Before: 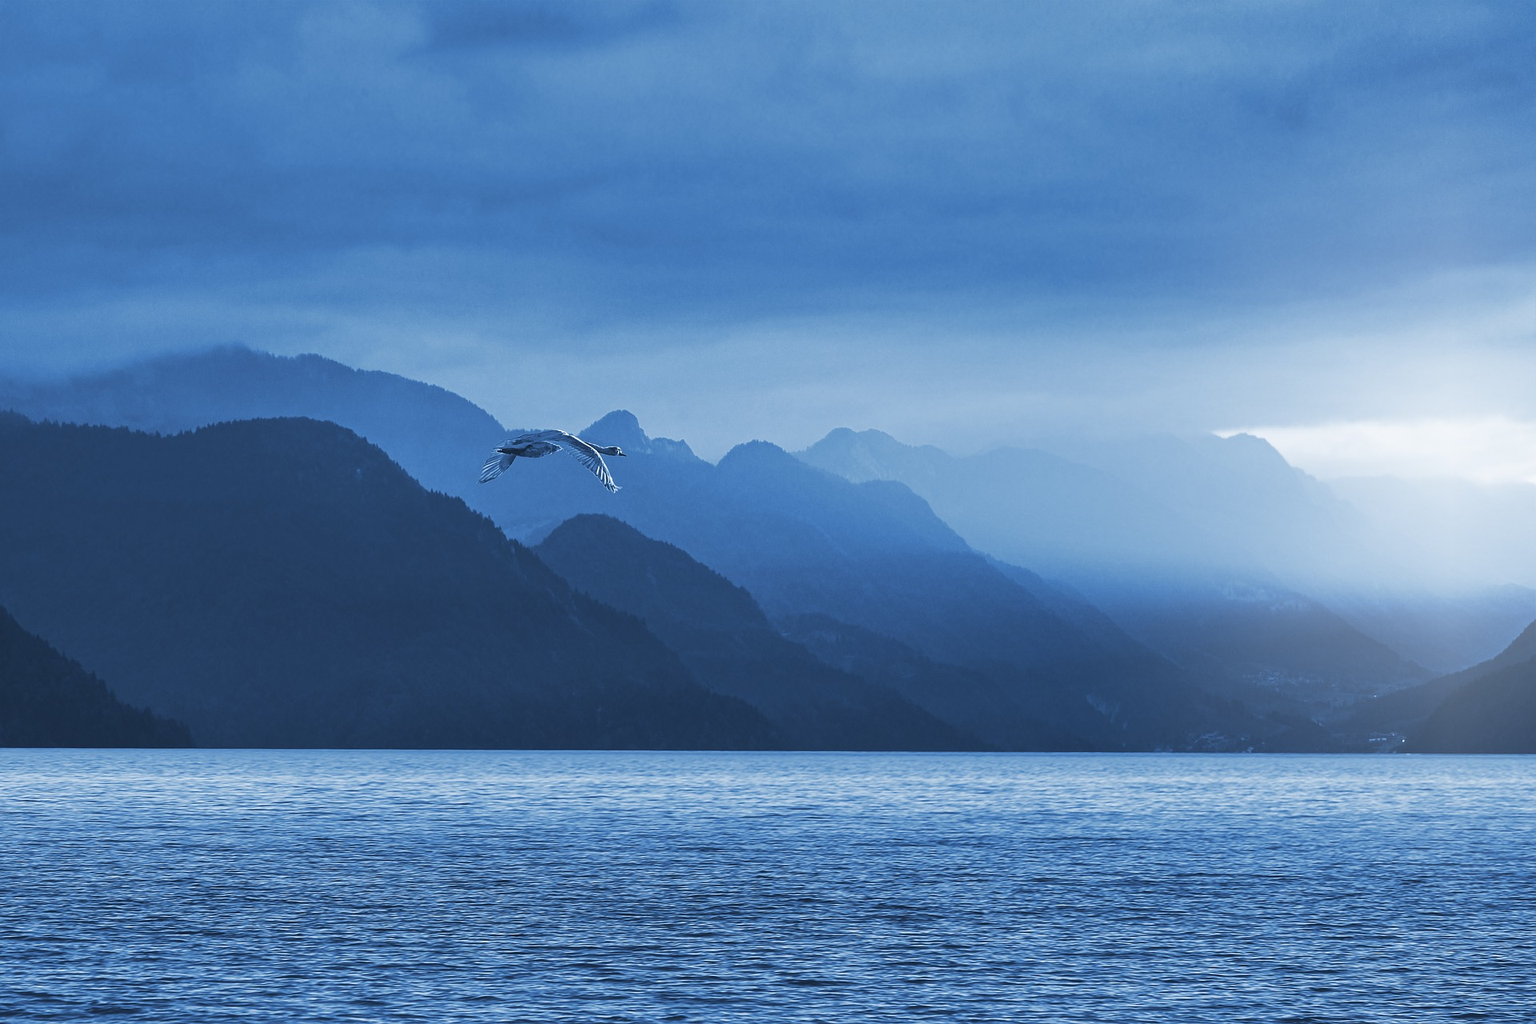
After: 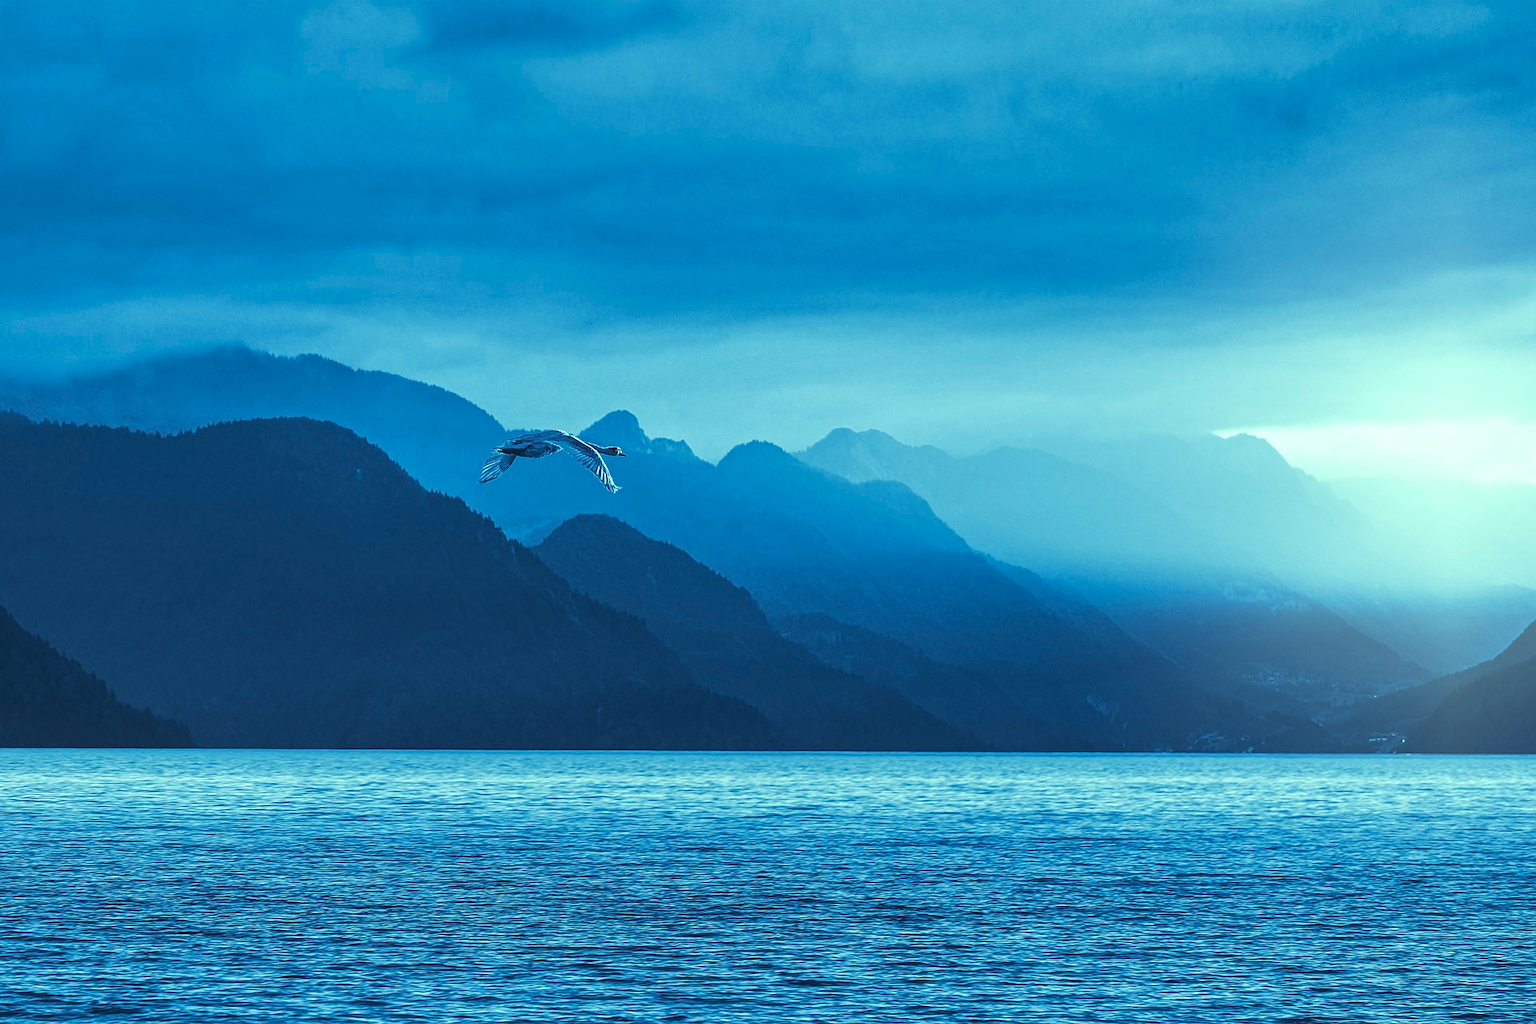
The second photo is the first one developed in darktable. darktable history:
local contrast: on, module defaults
color balance rgb: highlights gain › luminance 15.343%, highlights gain › chroma 7.084%, highlights gain › hue 124.82°, perceptual saturation grading › global saturation 19.619%, global vibrance 20%
